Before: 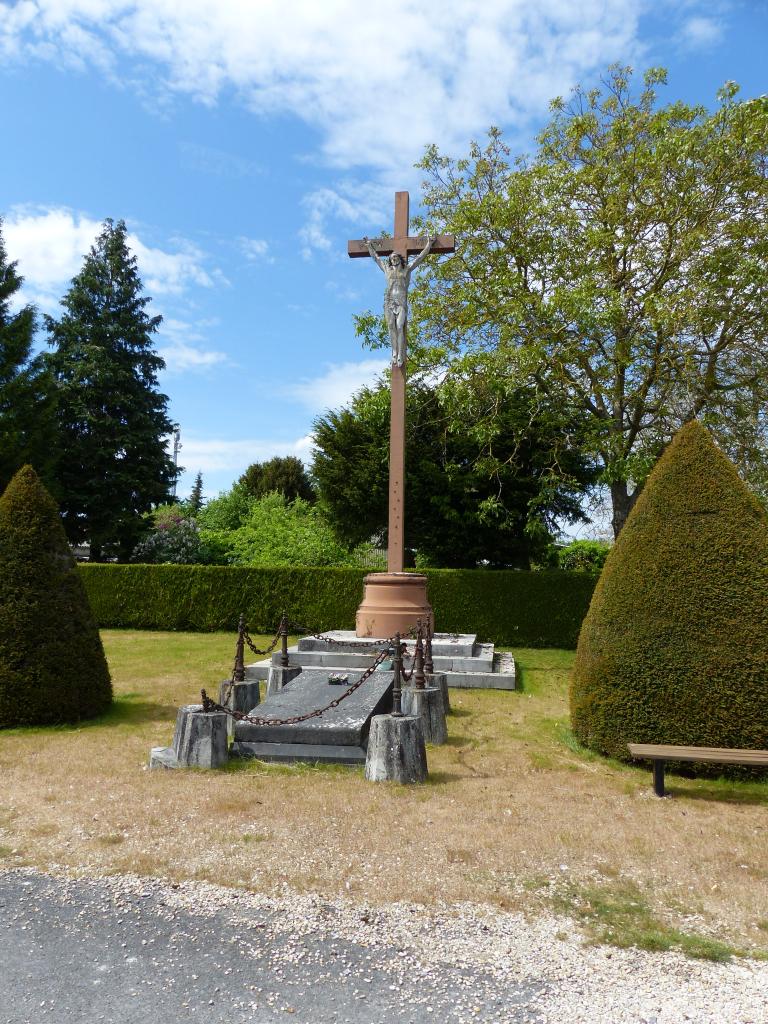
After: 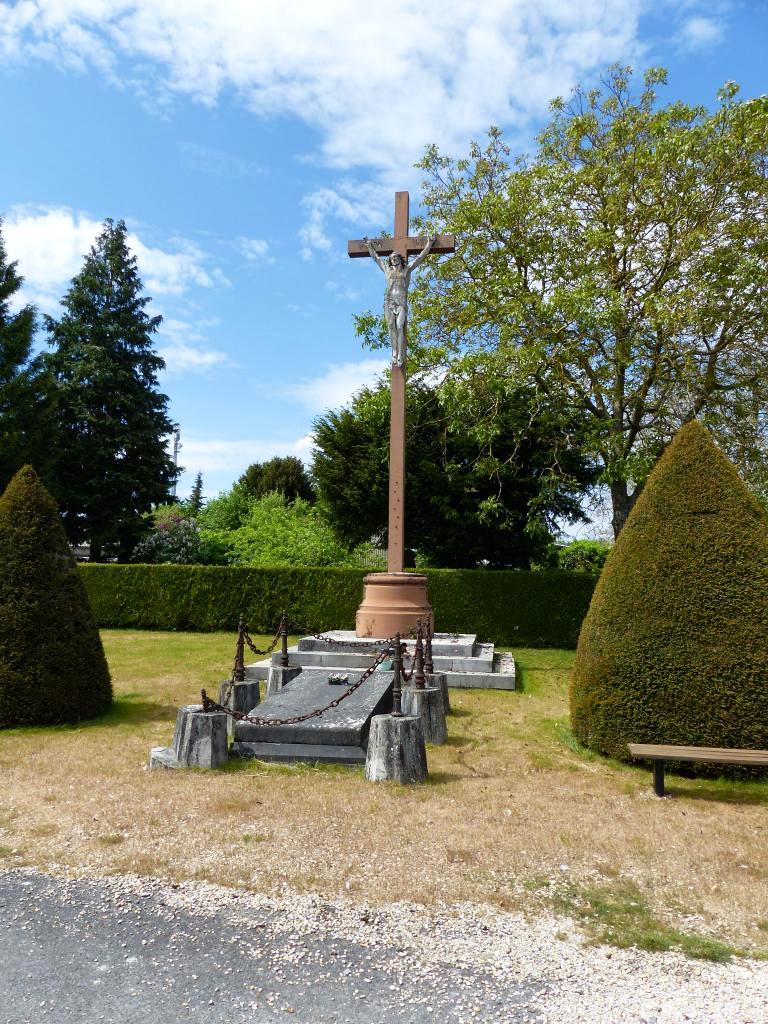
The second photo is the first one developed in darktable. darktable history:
tone curve: curves: ch0 [(0, 0.012) (0.056, 0.046) (0.218, 0.213) (0.606, 0.62) (0.82, 0.846) (1, 1)]; ch1 [(0, 0) (0.226, 0.261) (0.403, 0.437) (0.469, 0.472) (0.495, 0.499) (0.514, 0.504) (0.545, 0.555) (0.59, 0.598) (0.714, 0.733) (1, 1)]; ch2 [(0, 0) (0.269, 0.299) (0.459, 0.45) (0.498, 0.499) (0.523, 0.512) (0.568, 0.558) (0.634, 0.617) (0.702, 0.662) (0.781, 0.775) (1, 1)], preserve colors none
local contrast: mode bilateral grid, contrast 20, coarseness 49, detail 119%, midtone range 0.2
